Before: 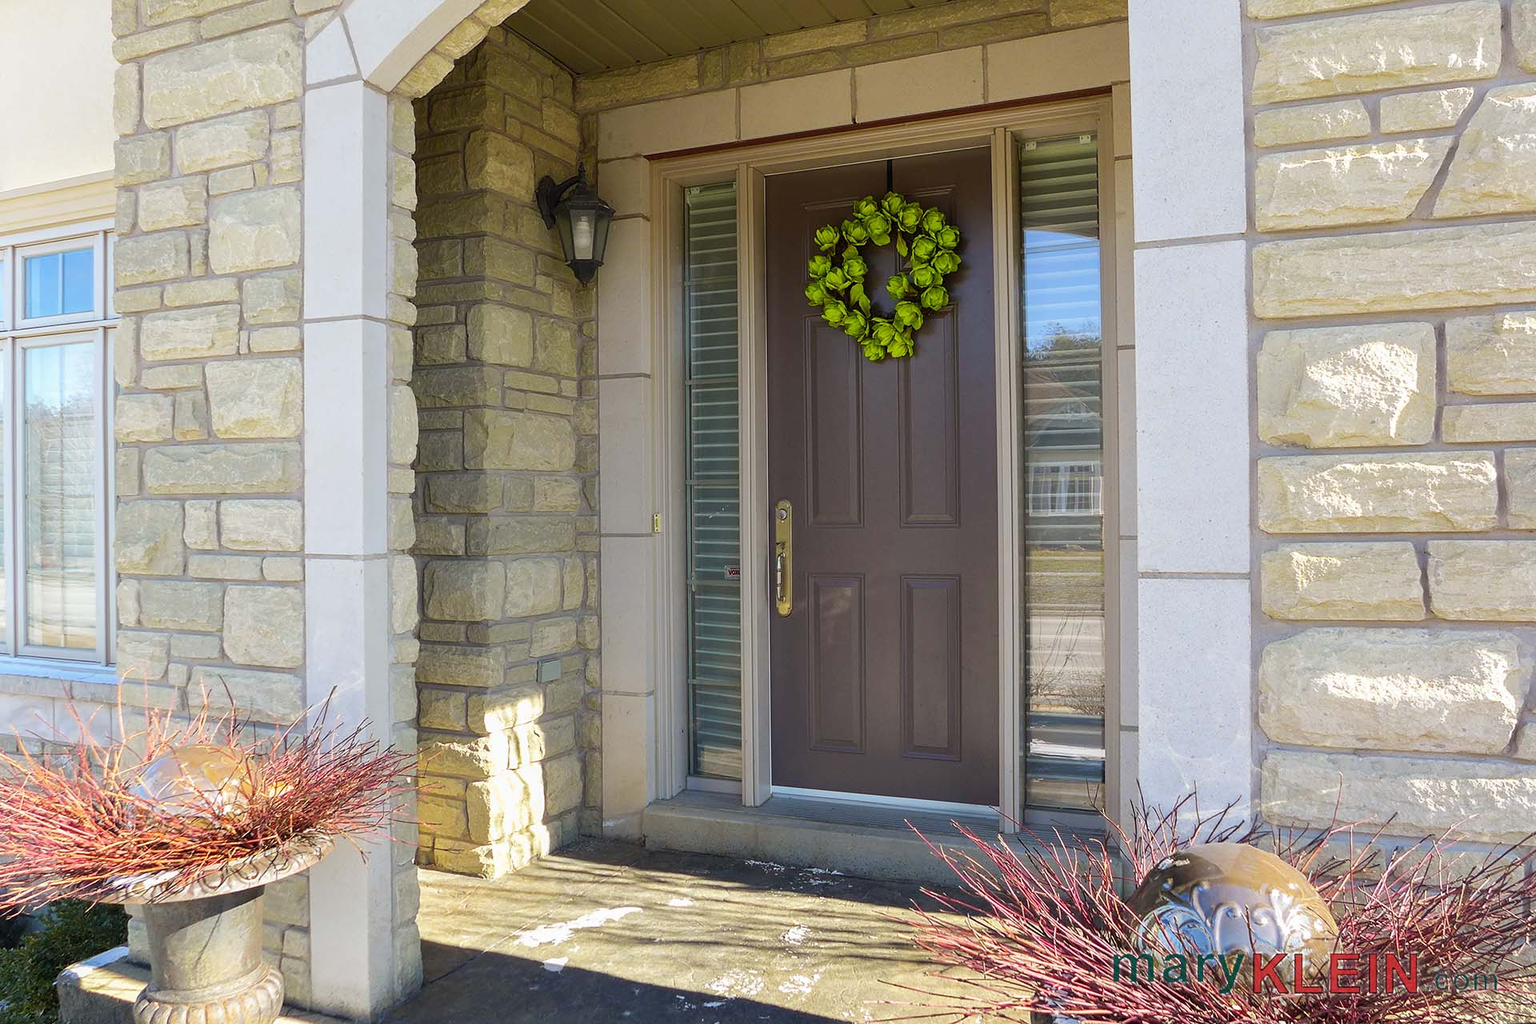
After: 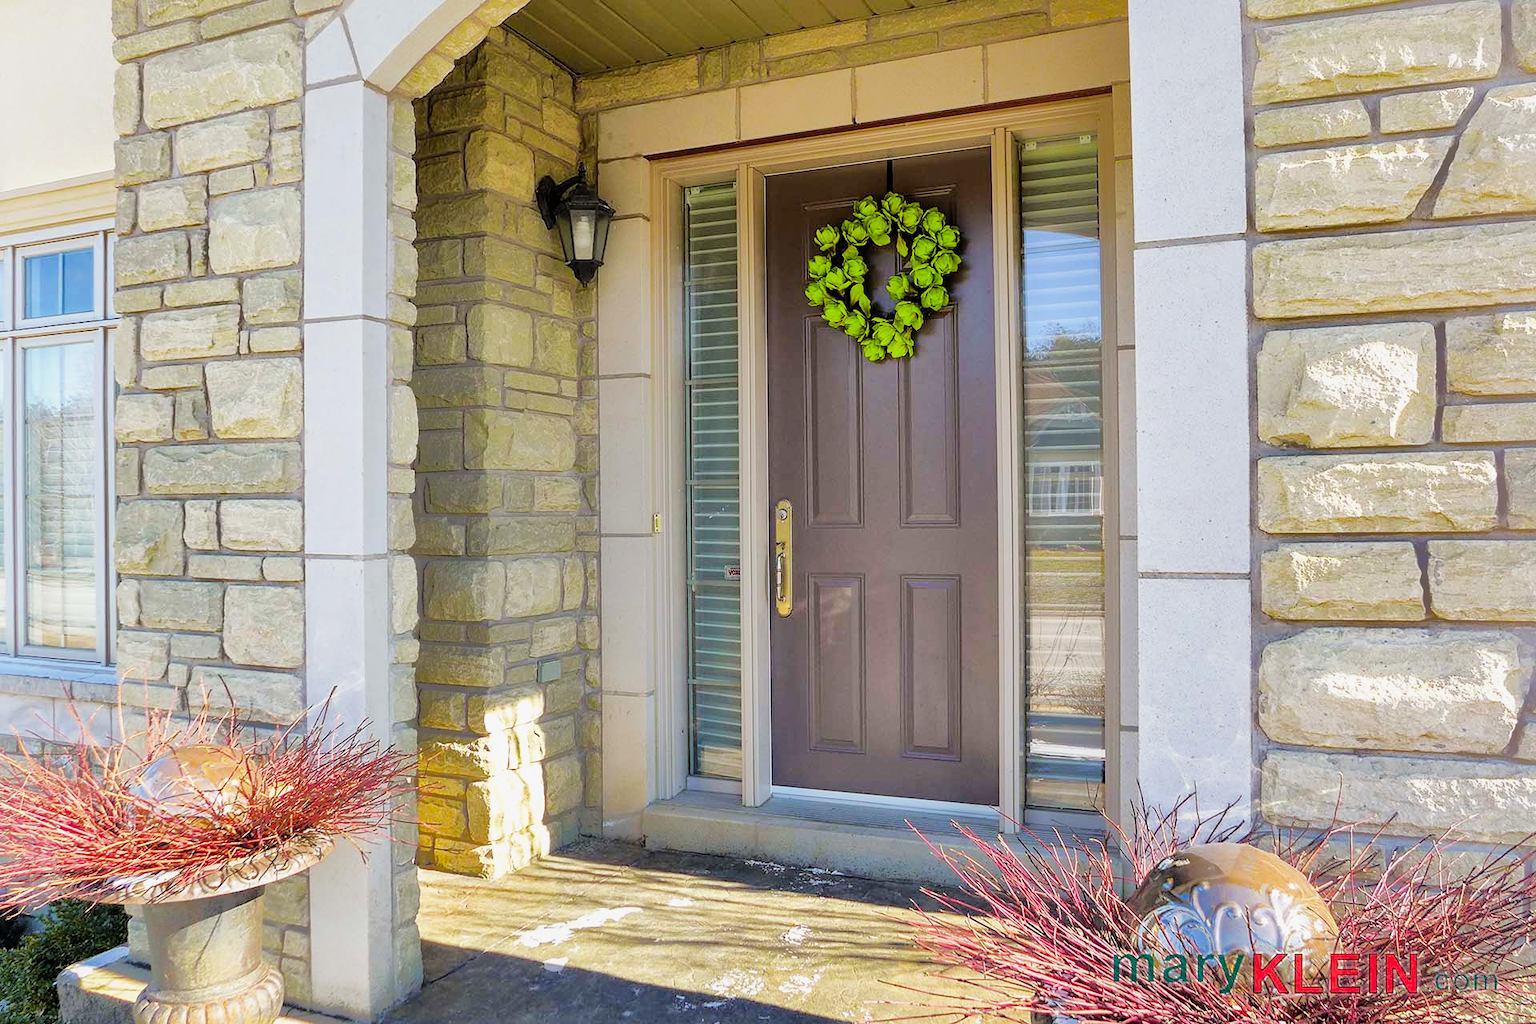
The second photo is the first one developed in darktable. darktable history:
contrast brightness saturation: contrast 0.08, saturation 0.2
shadows and highlights: shadows 25, highlights -70
exposure: black level correction 0, exposure 1.1 EV, compensate exposure bias true, compensate highlight preservation false
filmic rgb: black relative exposure -5 EV, hardness 2.88, contrast 1.2, highlights saturation mix -30%
